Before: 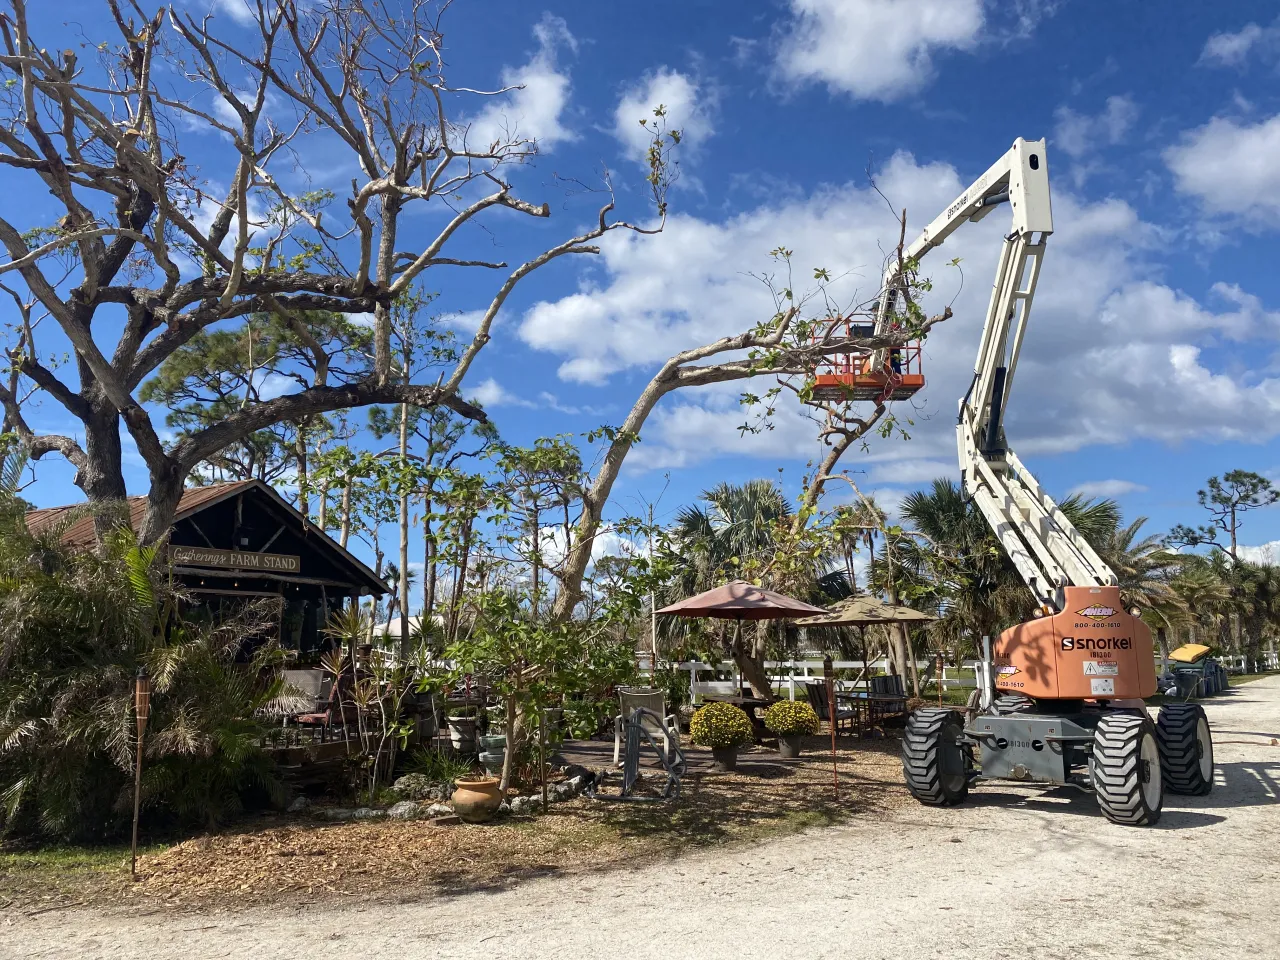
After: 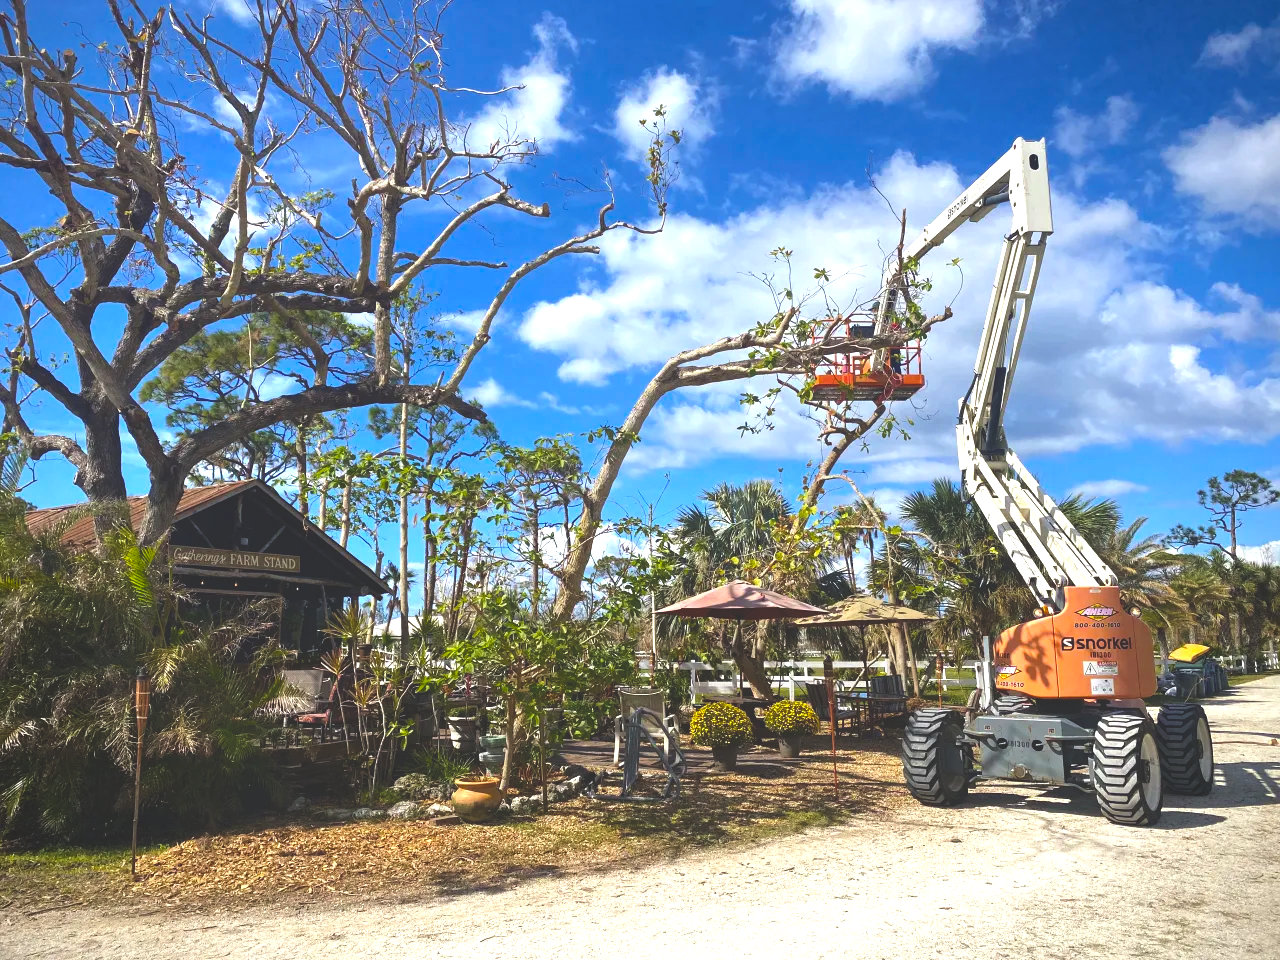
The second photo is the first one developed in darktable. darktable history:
vignetting: saturation -0.02
color balance rgb: linear chroma grading › global chroma 8.713%, perceptual saturation grading › global saturation 25.389%, perceptual brilliance grading › global brilliance 17.61%, global vibrance 20%
exposure: black level correction -0.022, exposure -0.039 EV, compensate highlight preservation false
